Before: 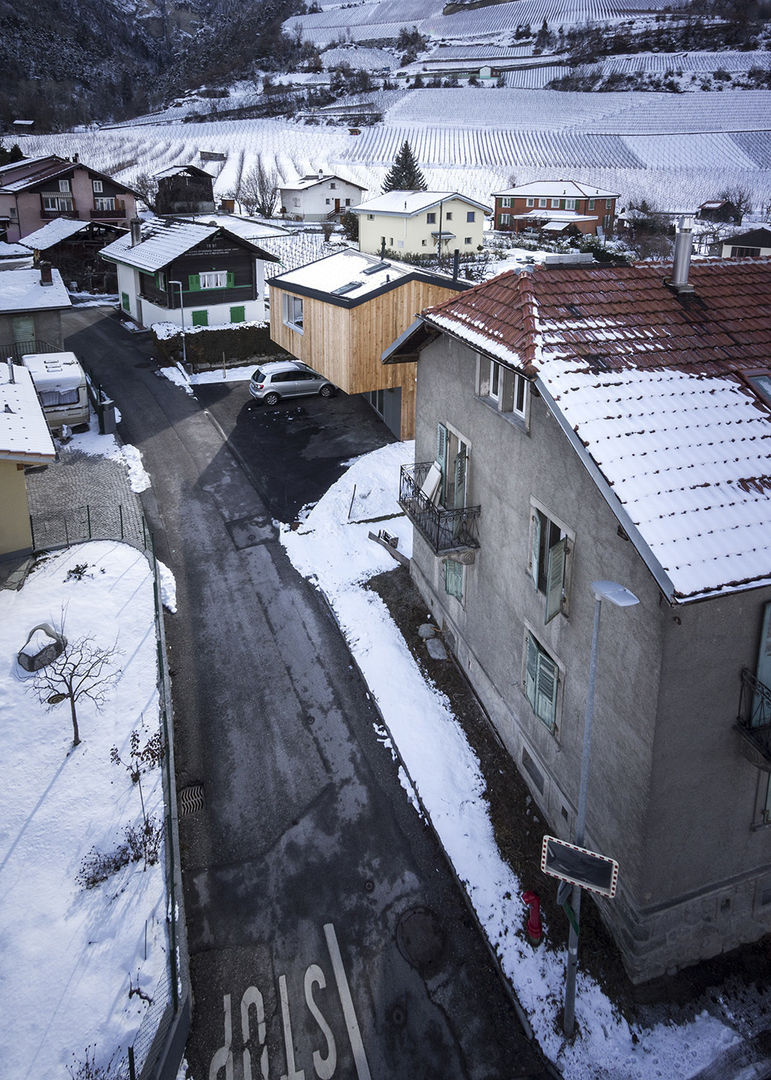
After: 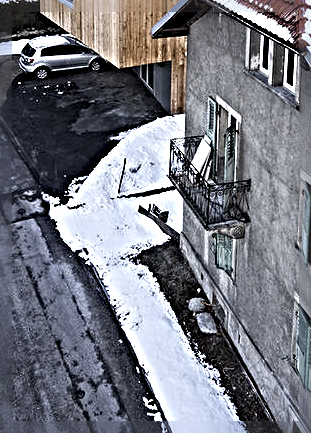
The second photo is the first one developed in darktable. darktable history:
crop: left 29.879%, top 30.234%, right 29.721%, bottom 29.64%
sharpen: radius 6.271, amount 1.813, threshold 0.121
